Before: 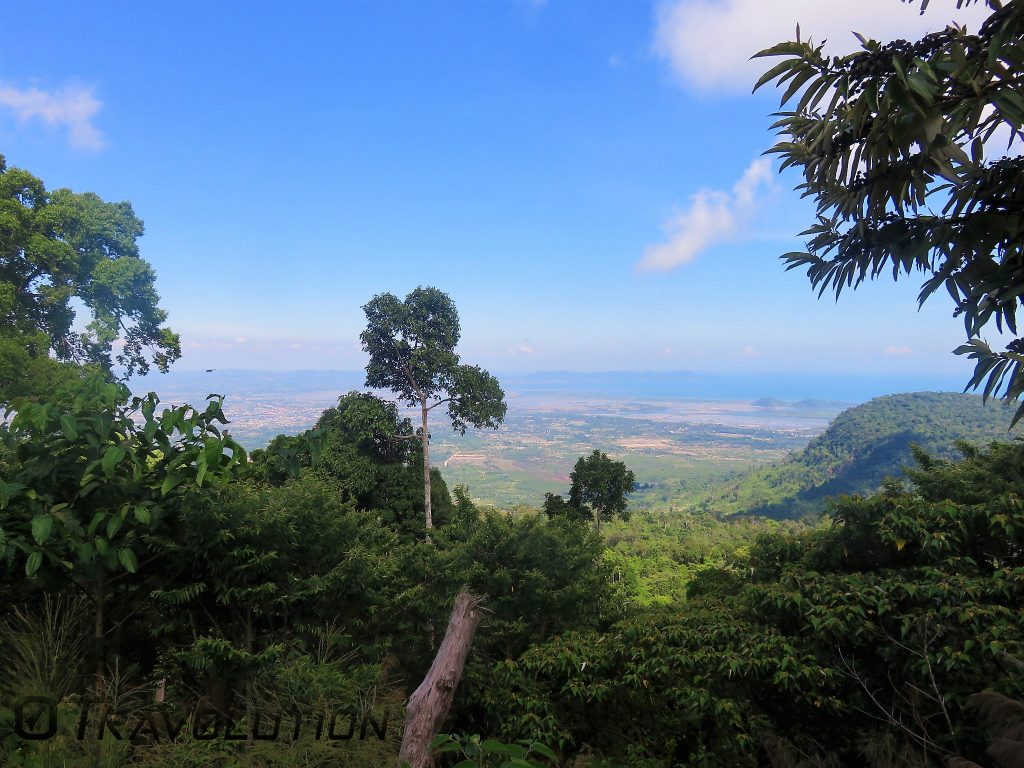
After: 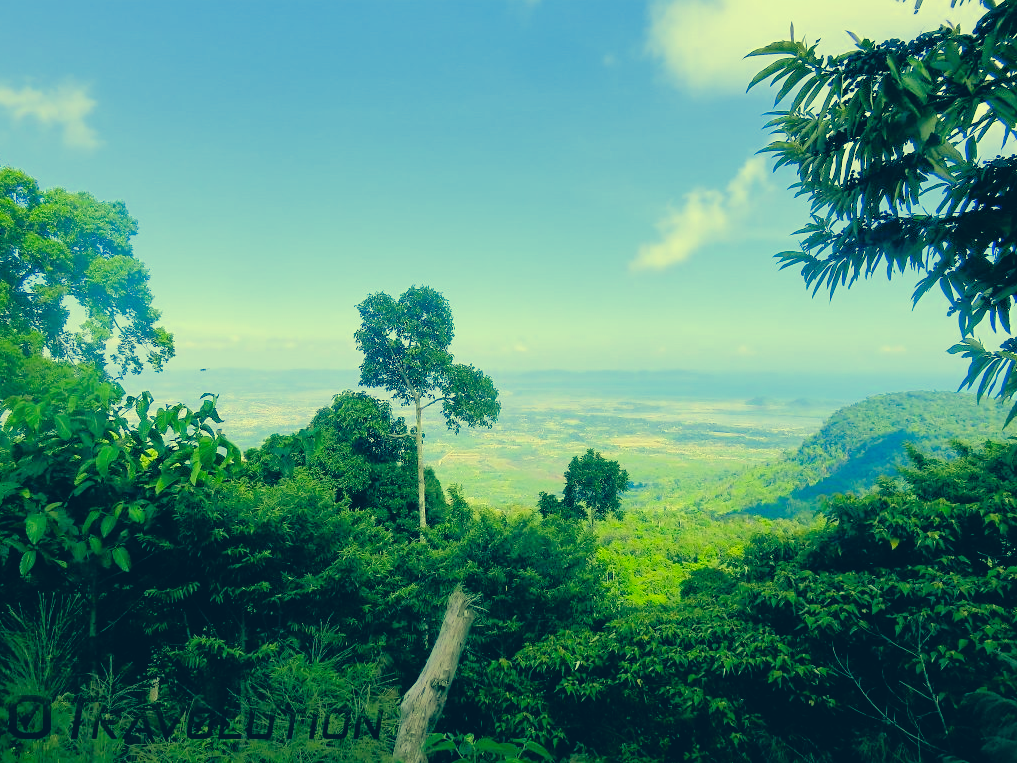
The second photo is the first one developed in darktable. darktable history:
exposure: exposure 0.946 EV, compensate exposure bias true, compensate highlight preservation false
crop and rotate: left 0.64%, top 0.214%, bottom 0.314%
shadows and highlights: on, module defaults
color correction: highlights a* -15.63, highlights b* 39.78, shadows a* -39.25, shadows b* -25.48
tone equalizer: -8 EV -0.744 EV, -7 EV -0.688 EV, -6 EV -0.595 EV, -5 EV -0.39 EV, -3 EV 0.383 EV, -2 EV 0.6 EV, -1 EV 0.688 EV, +0 EV 0.768 EV
filmic rgb: black relative exposure -7.65 EV, white relative exposure 4.56 EV, hardness 3.61
